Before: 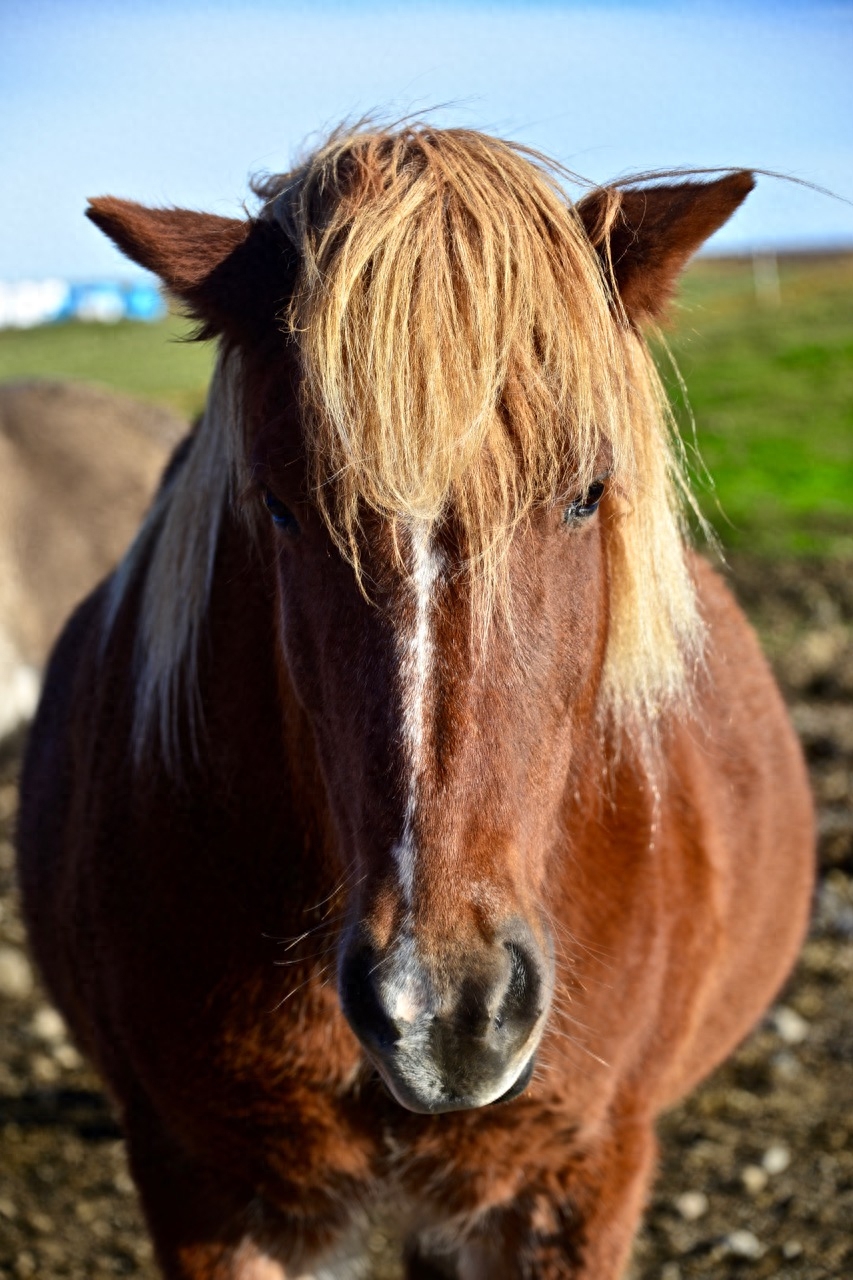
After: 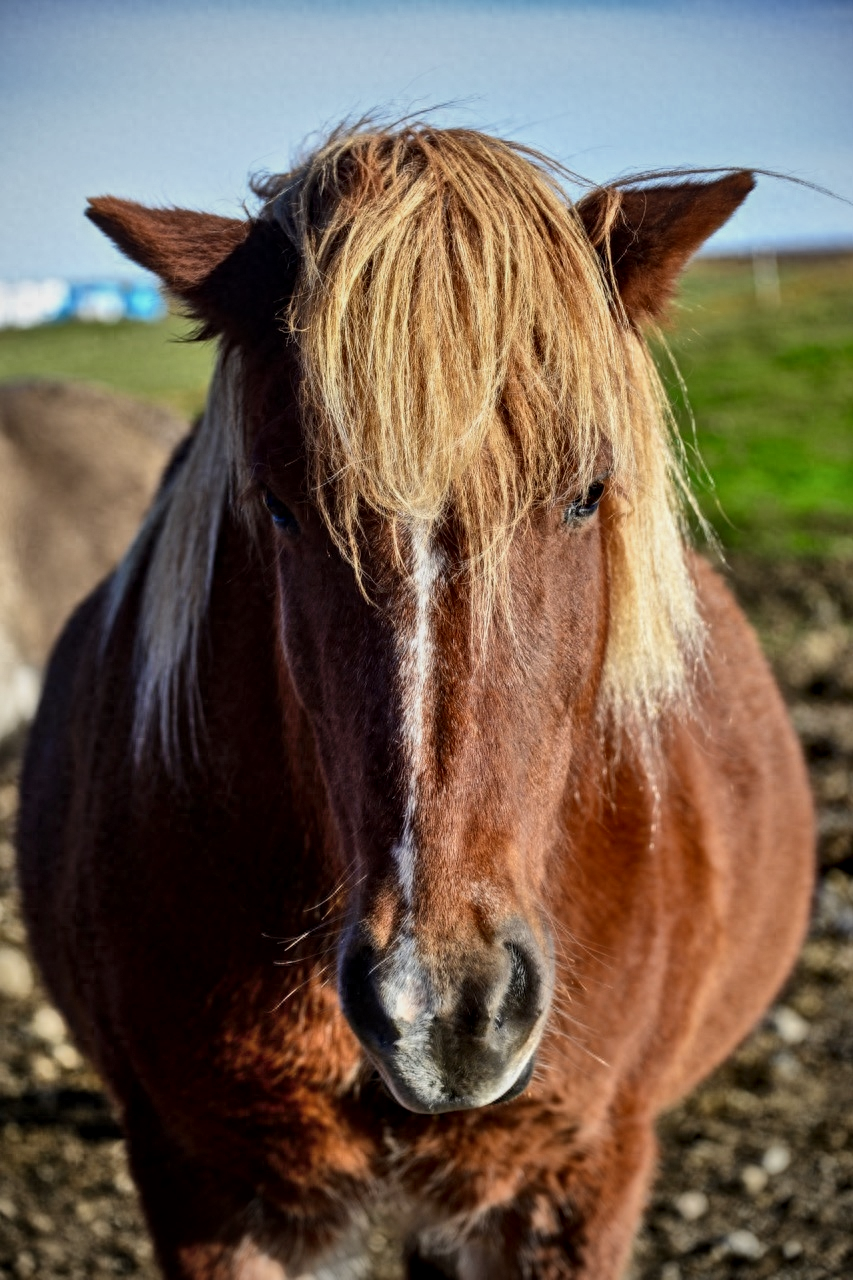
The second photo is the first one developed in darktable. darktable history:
vignetting: fall-off start 79.88%, brightness -0.411, saturation -0.307
exposure: exposure -0.295 EV, compensate highlight preservation false
shadows and highlights: soften with gaussian
local contrast: highlights 56%, shadows 52%, detail 130%, midtone range 0.456
